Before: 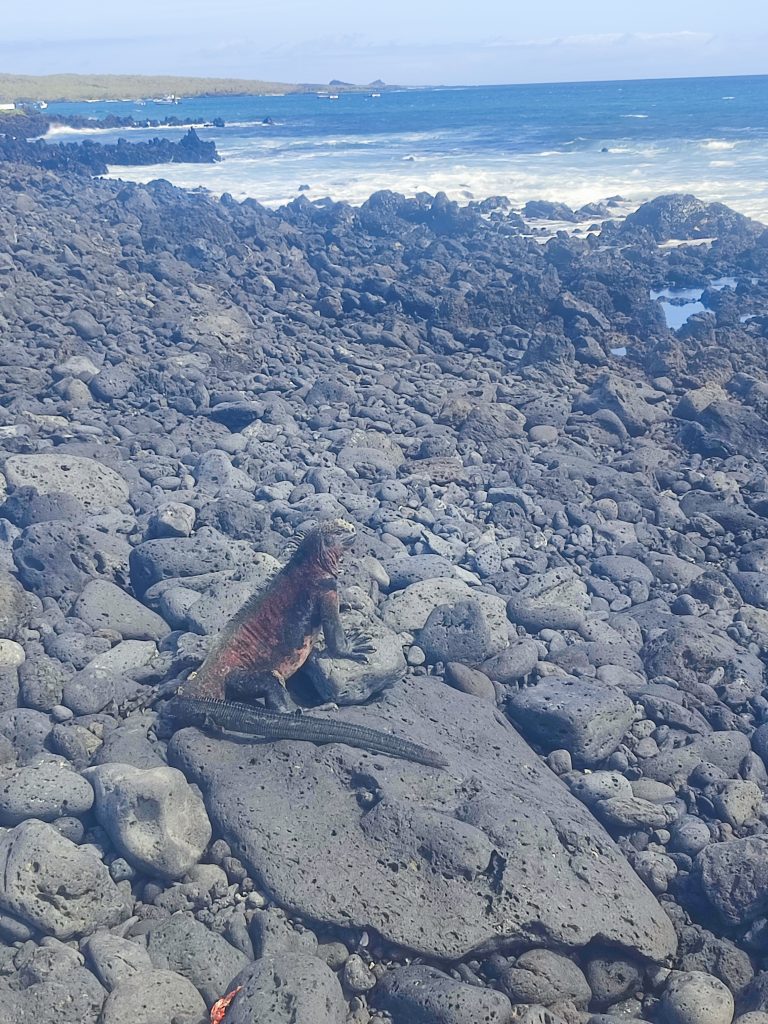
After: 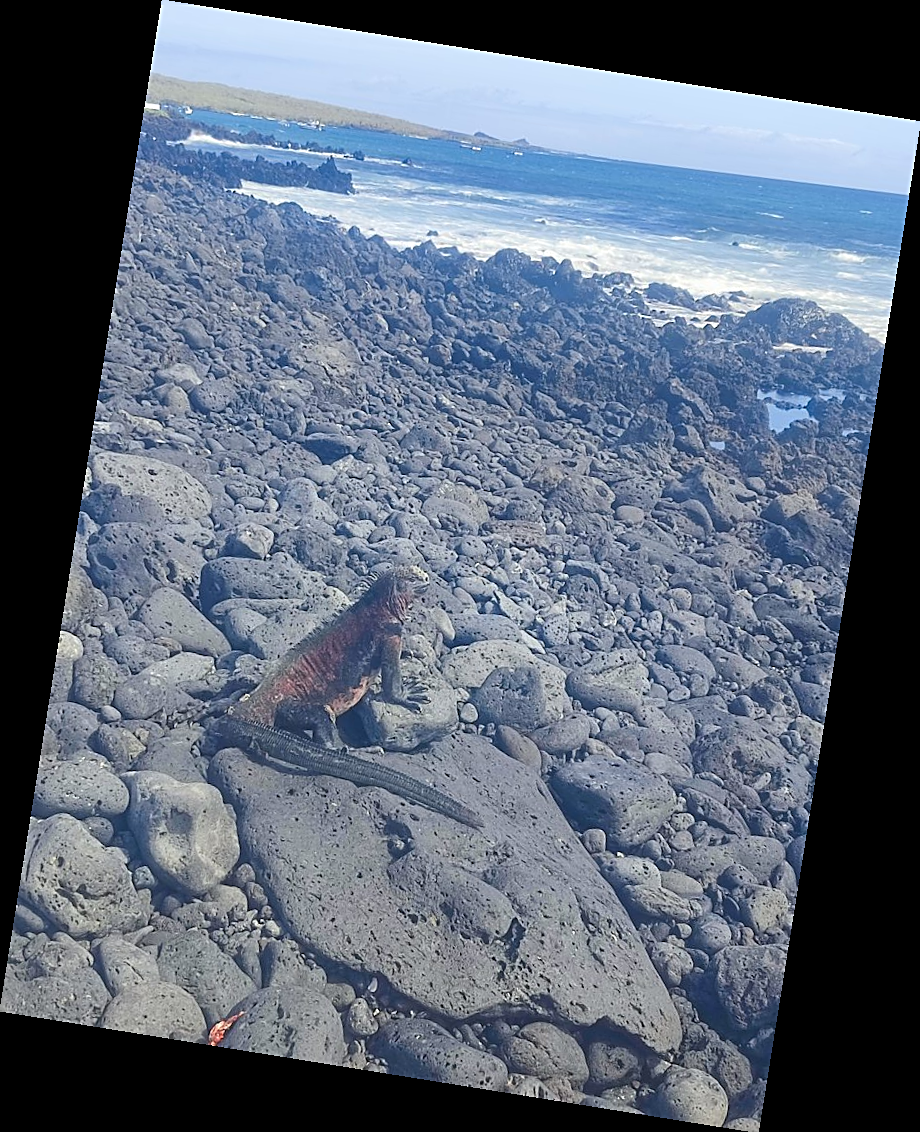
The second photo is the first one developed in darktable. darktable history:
sharpen: on, module defaults
rotate and perspective: rotation 9.12°, automatic cropping off
